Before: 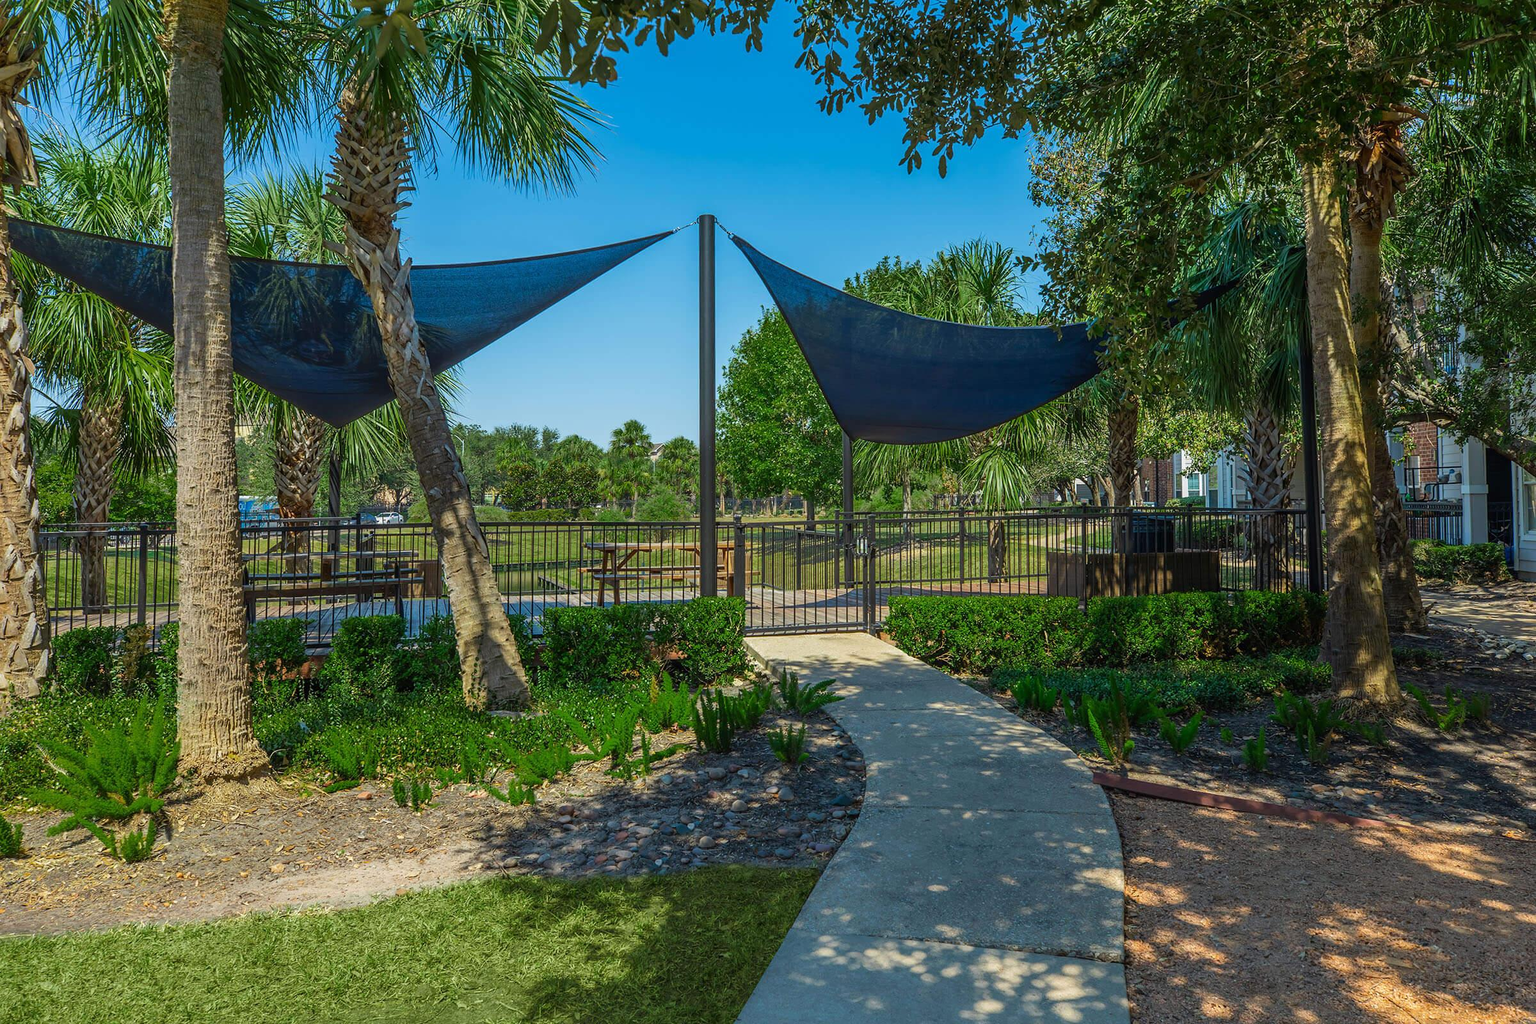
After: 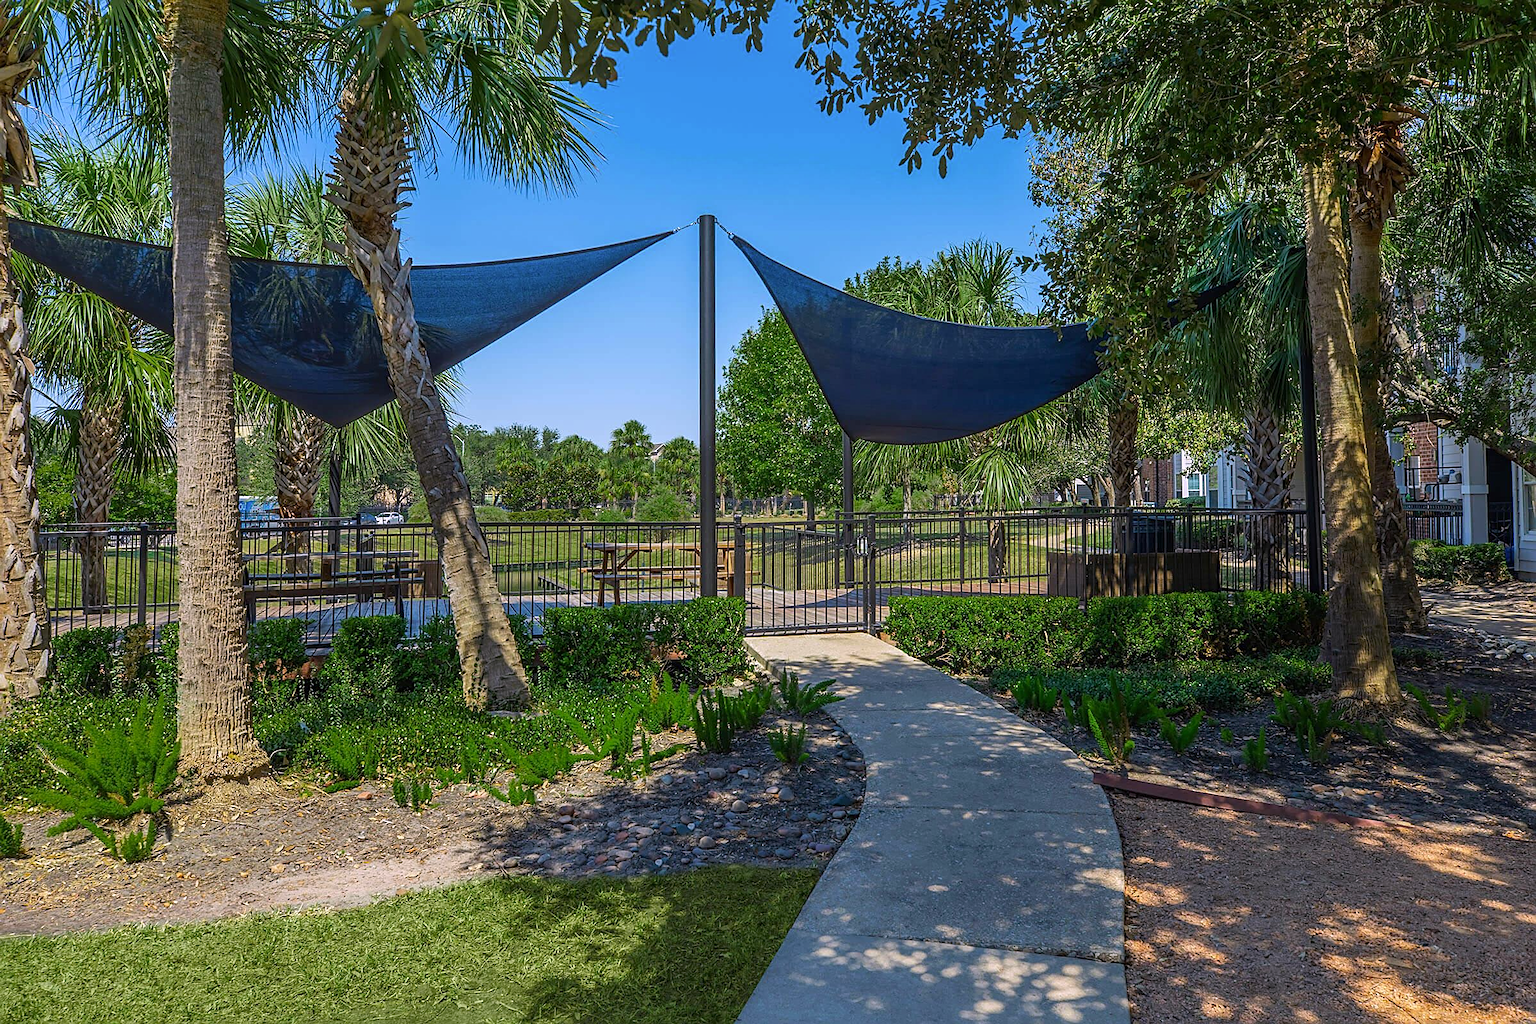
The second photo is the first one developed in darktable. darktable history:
color correction: highlights a* 5.81, highlights b* 4.84
sharpen: on, module defaults
white balance: red 0.967, blue 1.119, emerald 0.756
